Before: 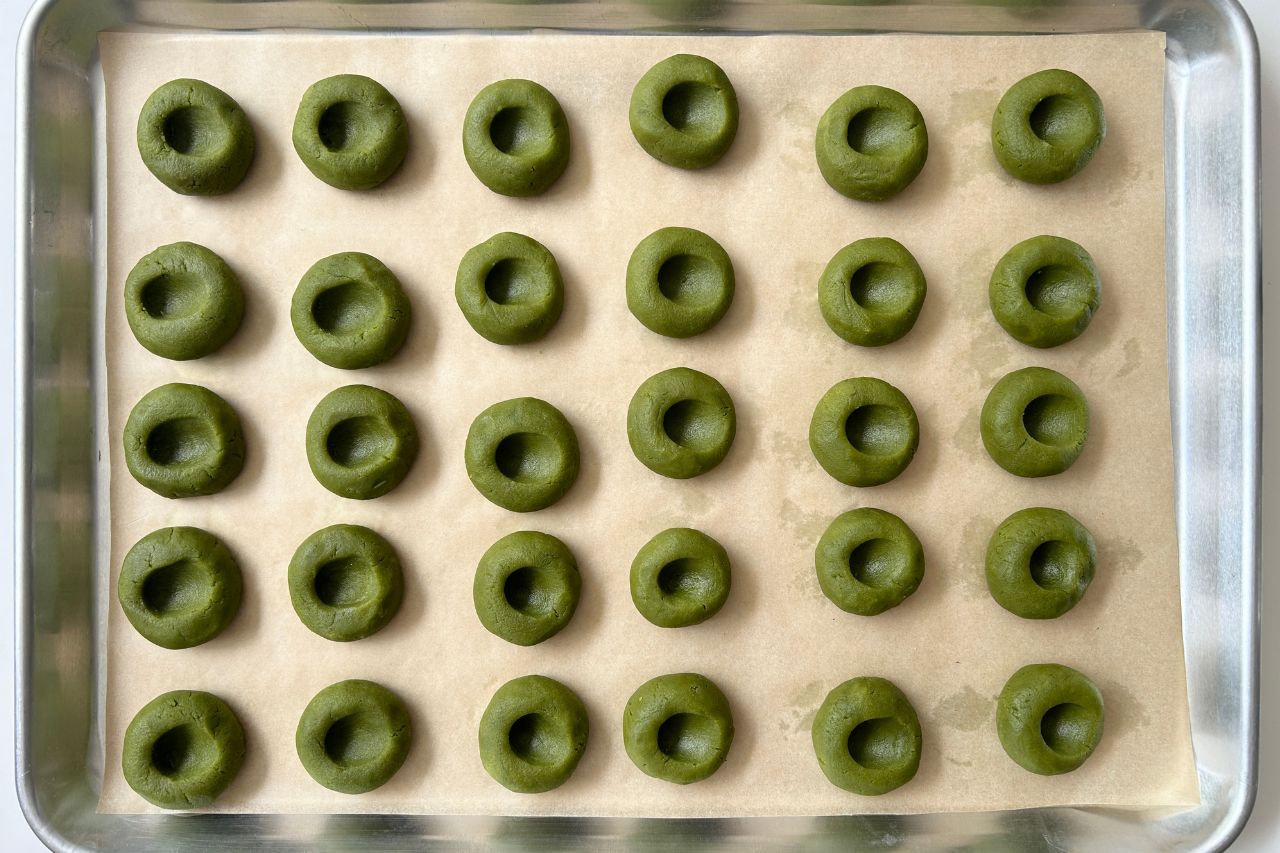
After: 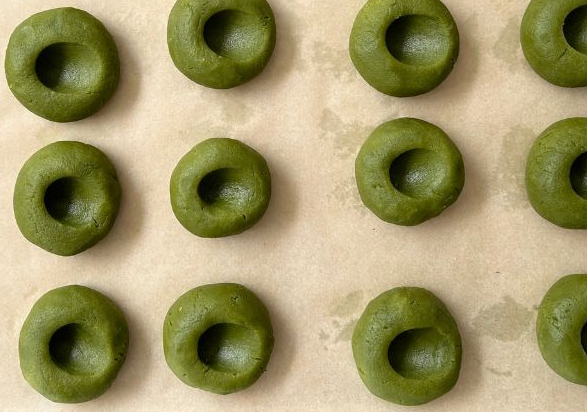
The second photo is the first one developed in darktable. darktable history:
tone equalizer: on, module defaults
crop: left 35.976%, top 45.819%, right 18.162%, bottom 5.807%
